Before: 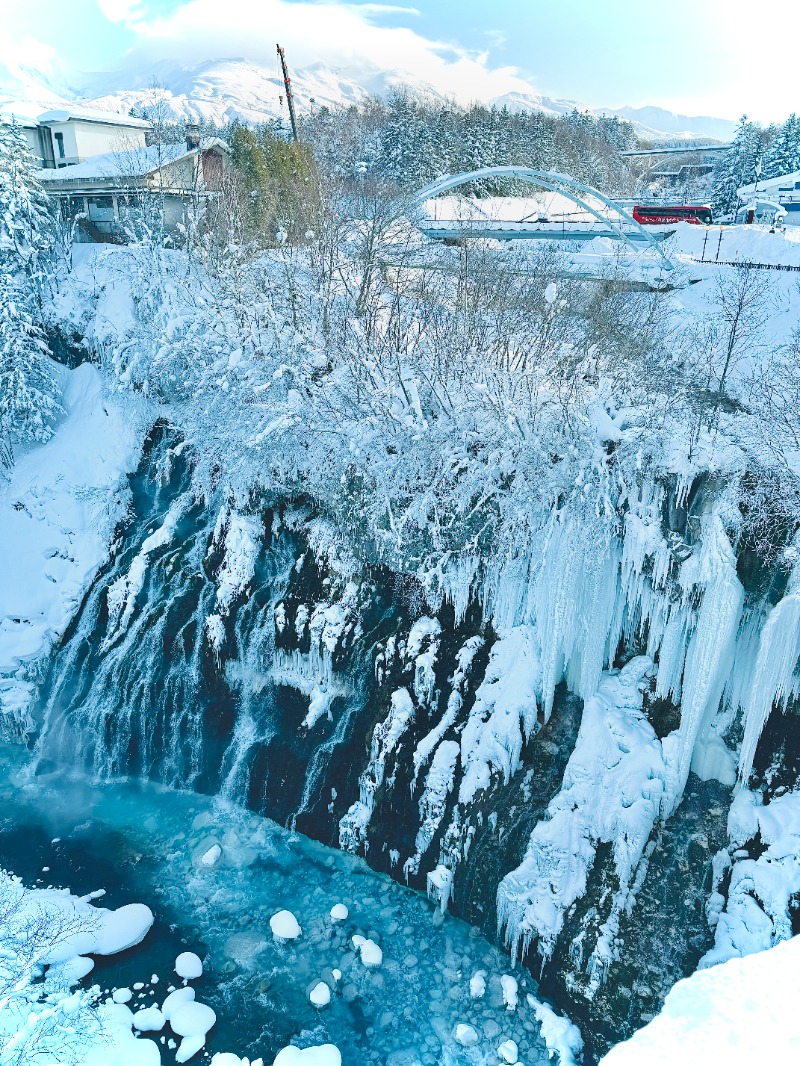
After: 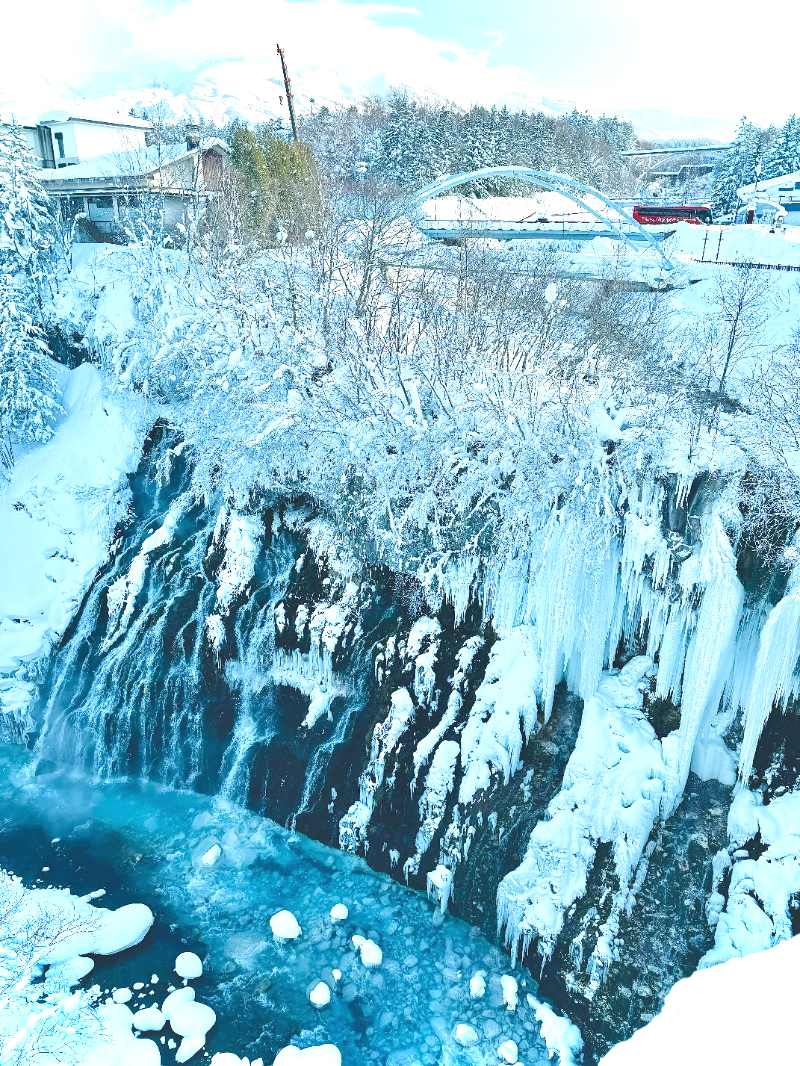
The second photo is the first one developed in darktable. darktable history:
exposure: black level correction -0.002, exposure 0.538 EV, compensate highlight preservation false
